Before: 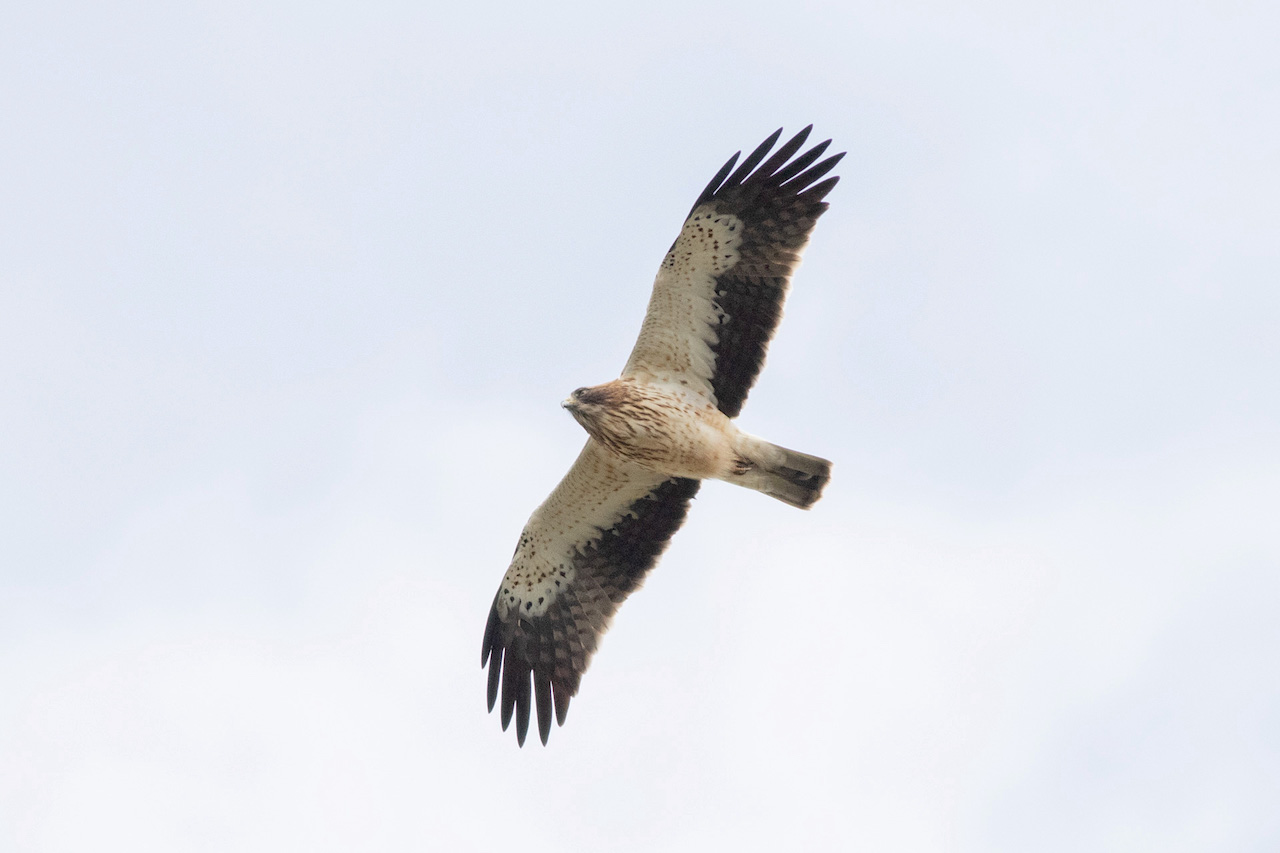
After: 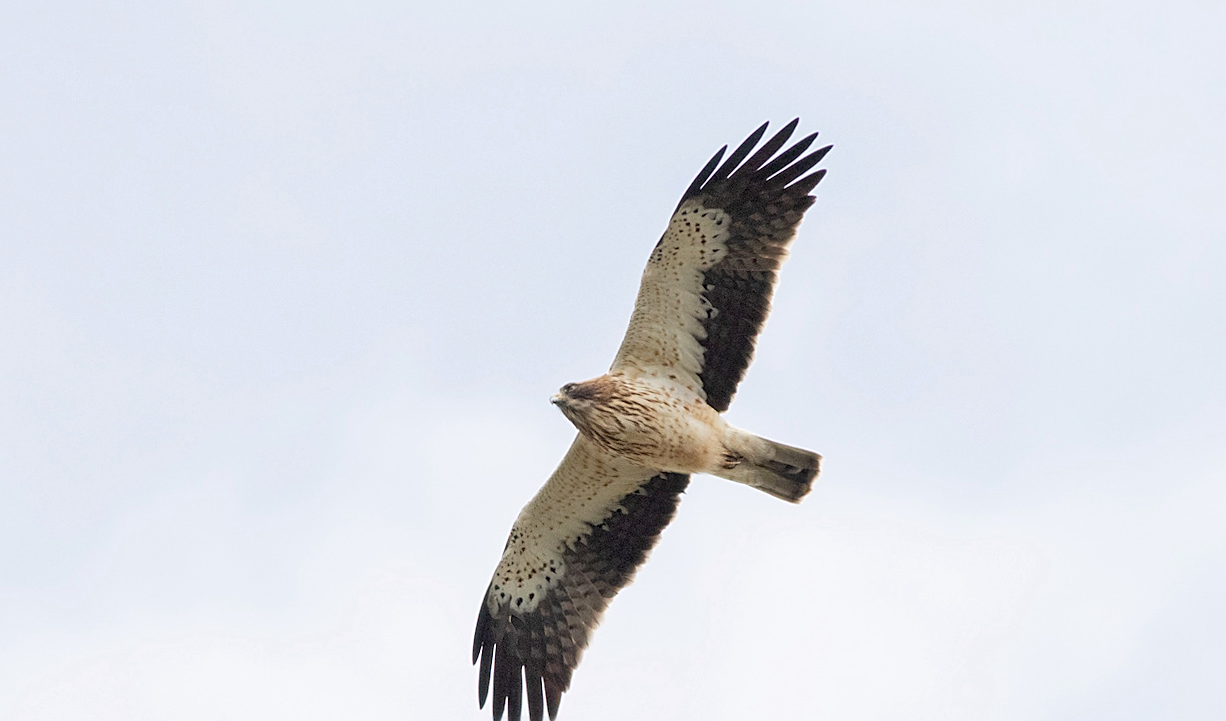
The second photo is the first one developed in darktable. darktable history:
crop and rotate: angle 0.51°, left 0.208%, right 2.7%, bottom 14.295%
sharpen: on, module defaults
haze removal: compatibility mode true, adaptive false
